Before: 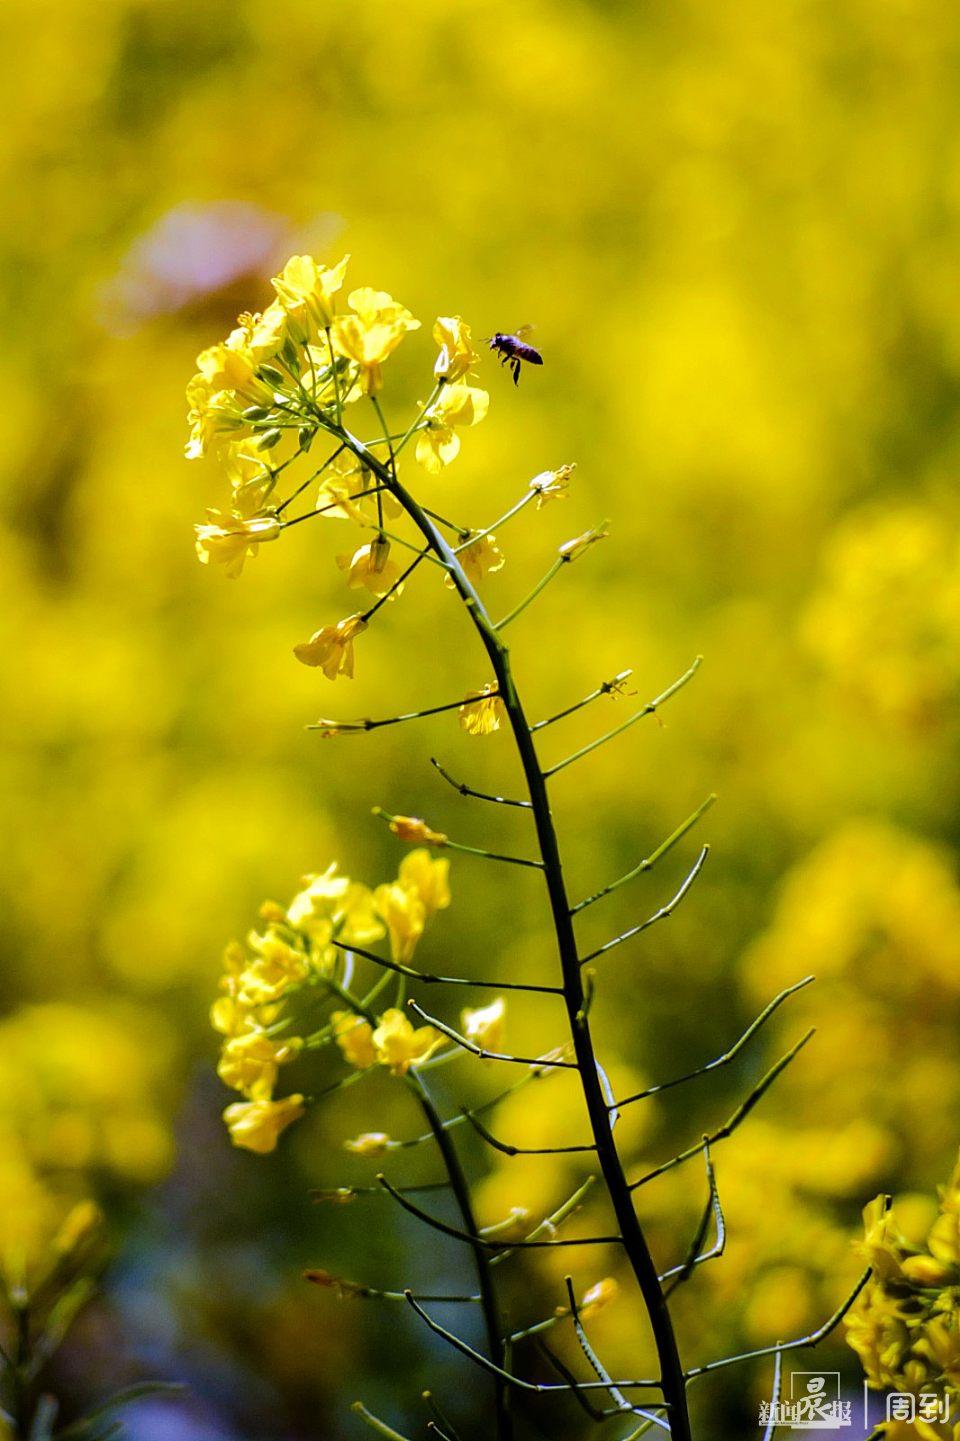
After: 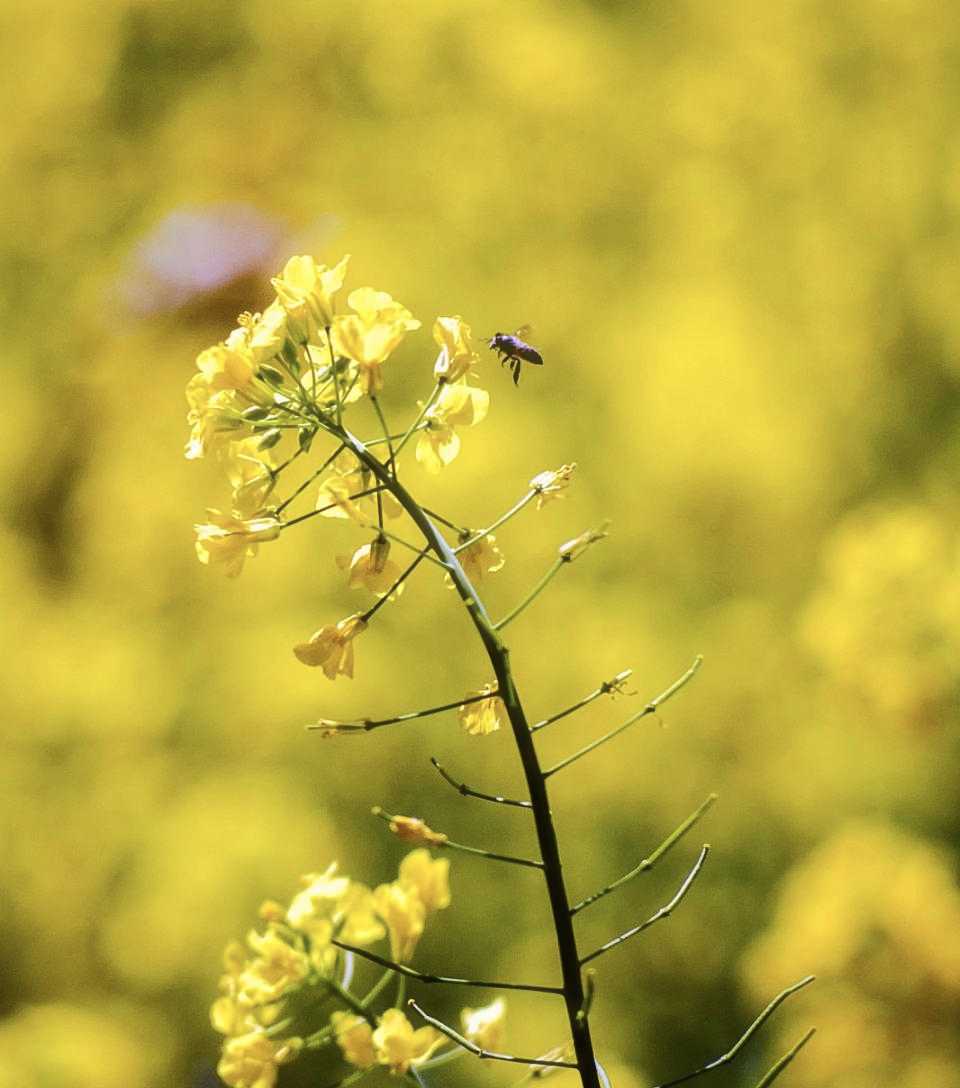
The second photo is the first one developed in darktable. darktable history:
crop: bottom 24.492%
contrast brightness saturation: contrast 0.106, saturation -0.155
haze removal: strength -0.113, compatibility mode true, adaptive false
